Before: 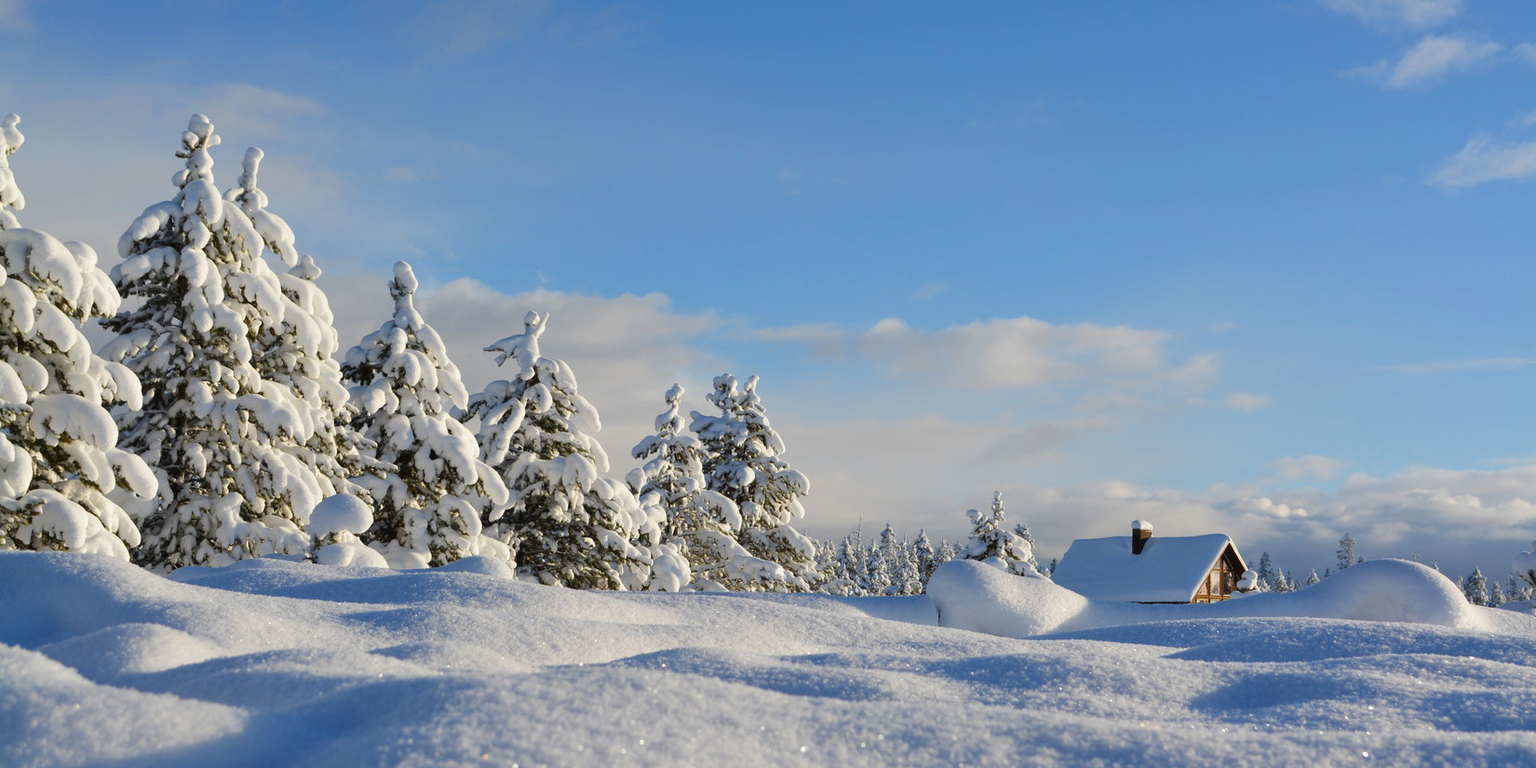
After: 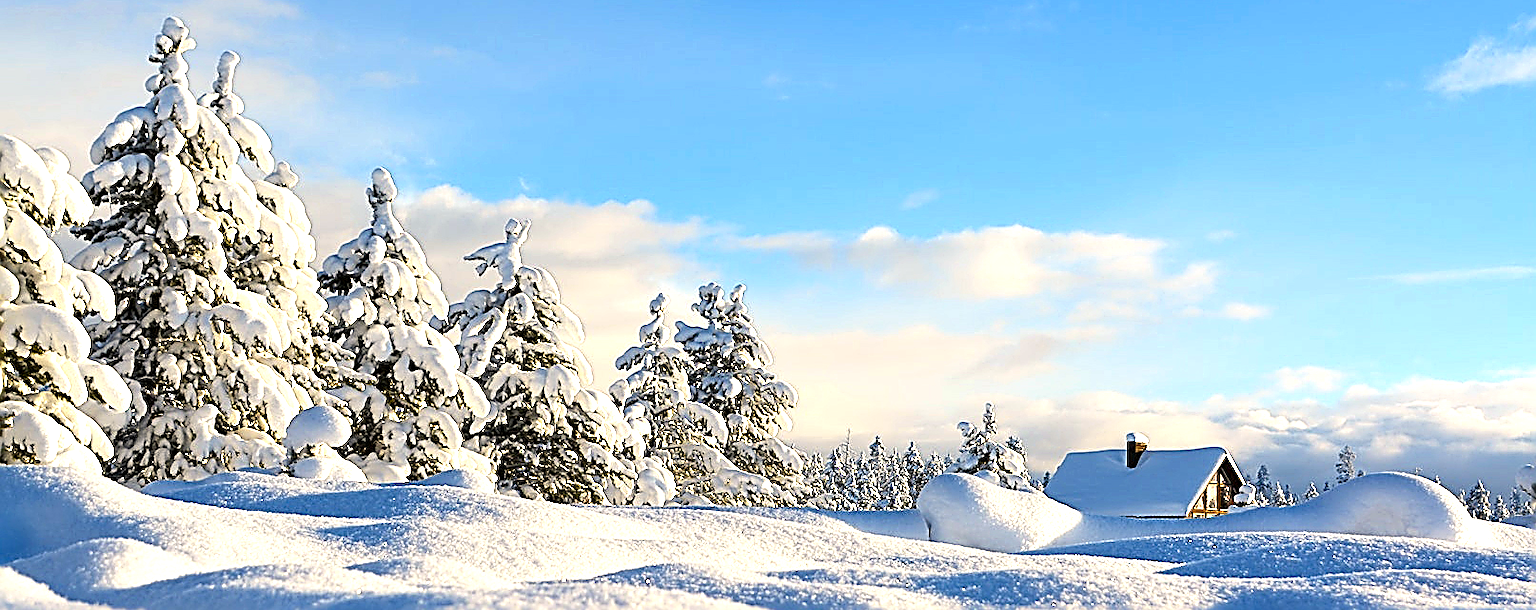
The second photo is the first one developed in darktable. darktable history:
exposure: black level correction 0, exposure 0.703 EV, compensate exposure bias true, compensate highlight preservation false
color balance rgb: highlights gain › chroma 3.035%, highlights gain › hue 72.74°, global offset › luminance -0.486%, perceptual saturation grading › global saturation 29.35%, perceptual brilliance grading › global brilliance -17.001%, perceptual brilliance grading › highlights 28.596%
sharpen: amount 1.847
crop and rotate: left 1.965%, top 12.695%, right 0.196%, bottom 9.5%
